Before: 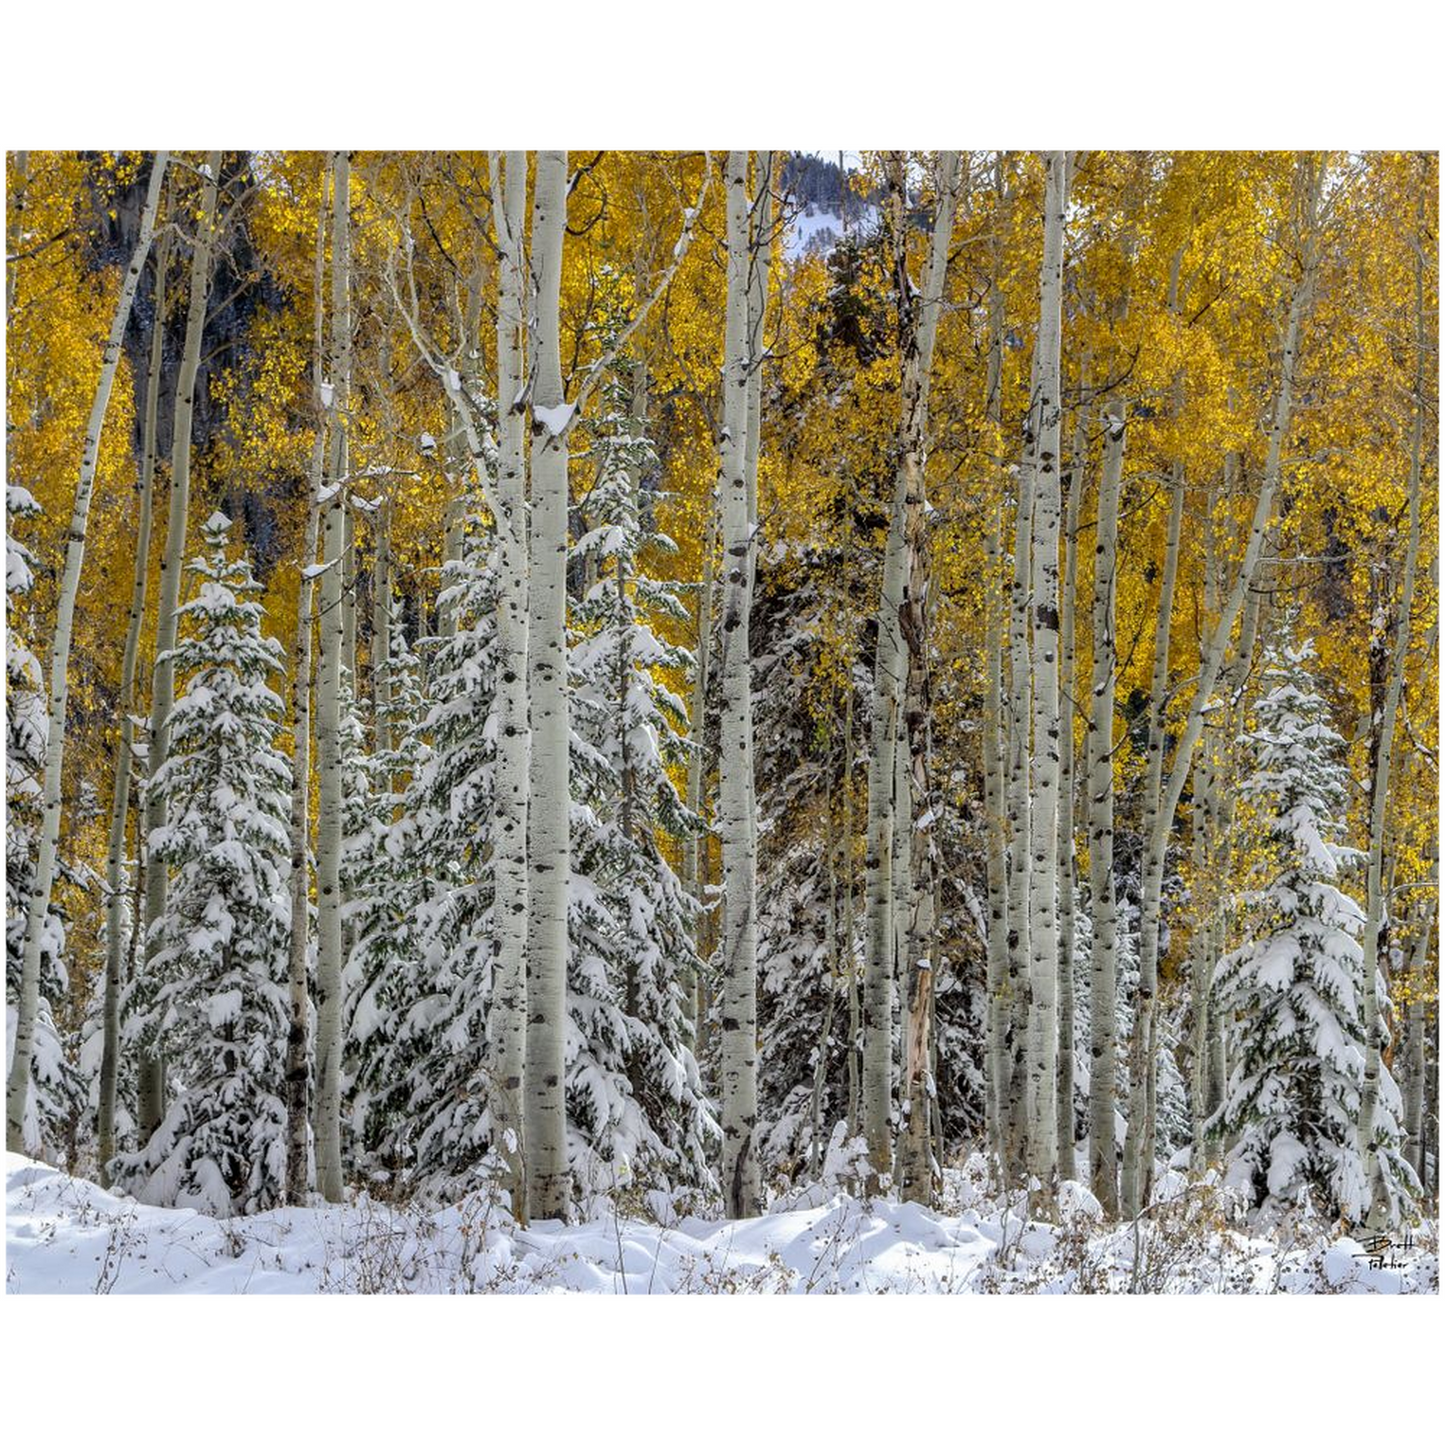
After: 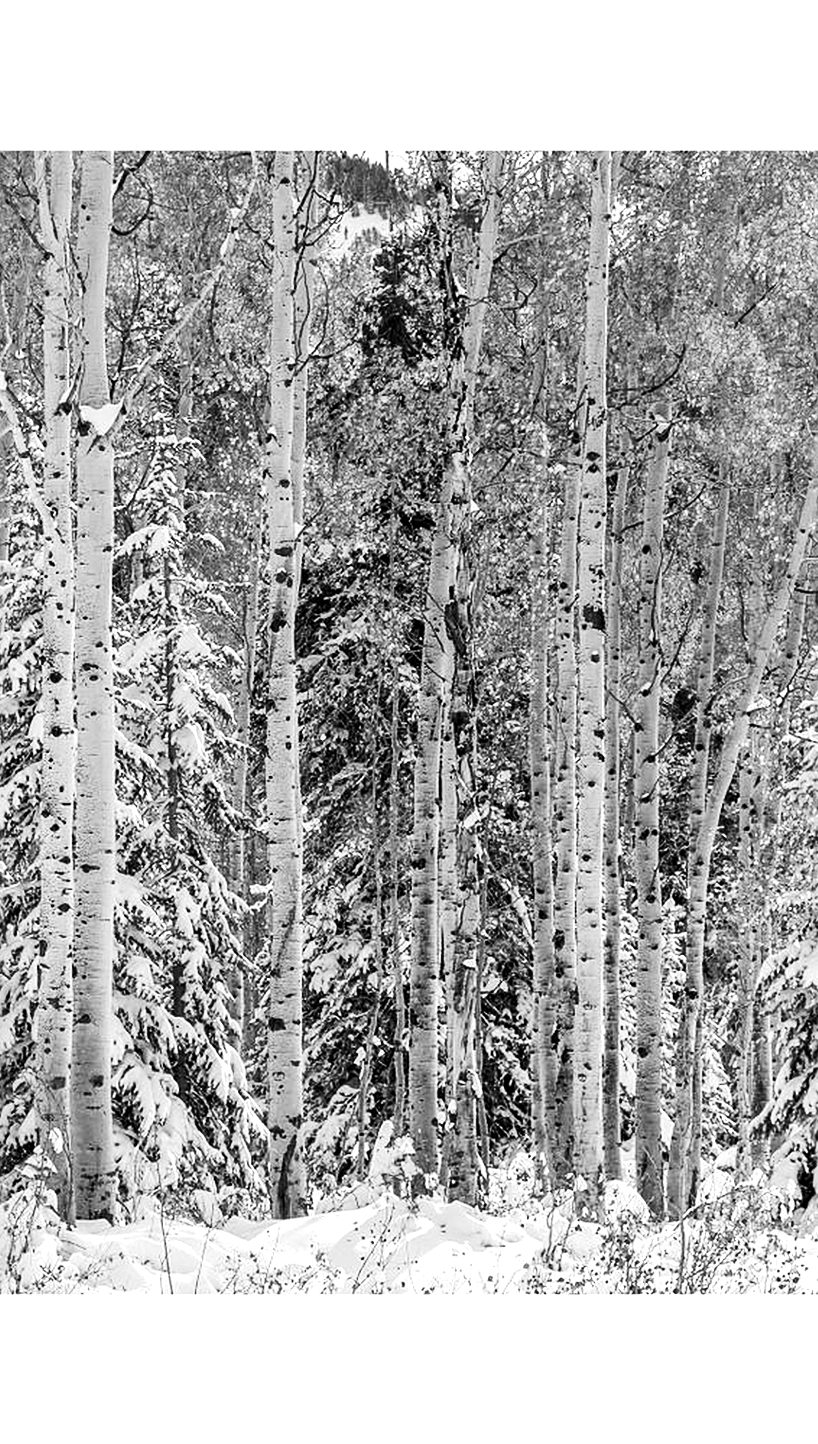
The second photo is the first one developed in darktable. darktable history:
crop: left 31.458%, top 0%, right 11.876%
vibrance: vibrance 0%
sharpen: on, module defaults
exposure: exposure 0.564 EV, compensate highlight preservation false
tone curve: curves: ch0 [(0, 0) (0.055, 0.031) (0.282, 0.215) (0.729, 0.785) (1, 1)], color space Lab, linked channels, preserve colors none
monochrome: a -4.13, b 5.16, size 1
